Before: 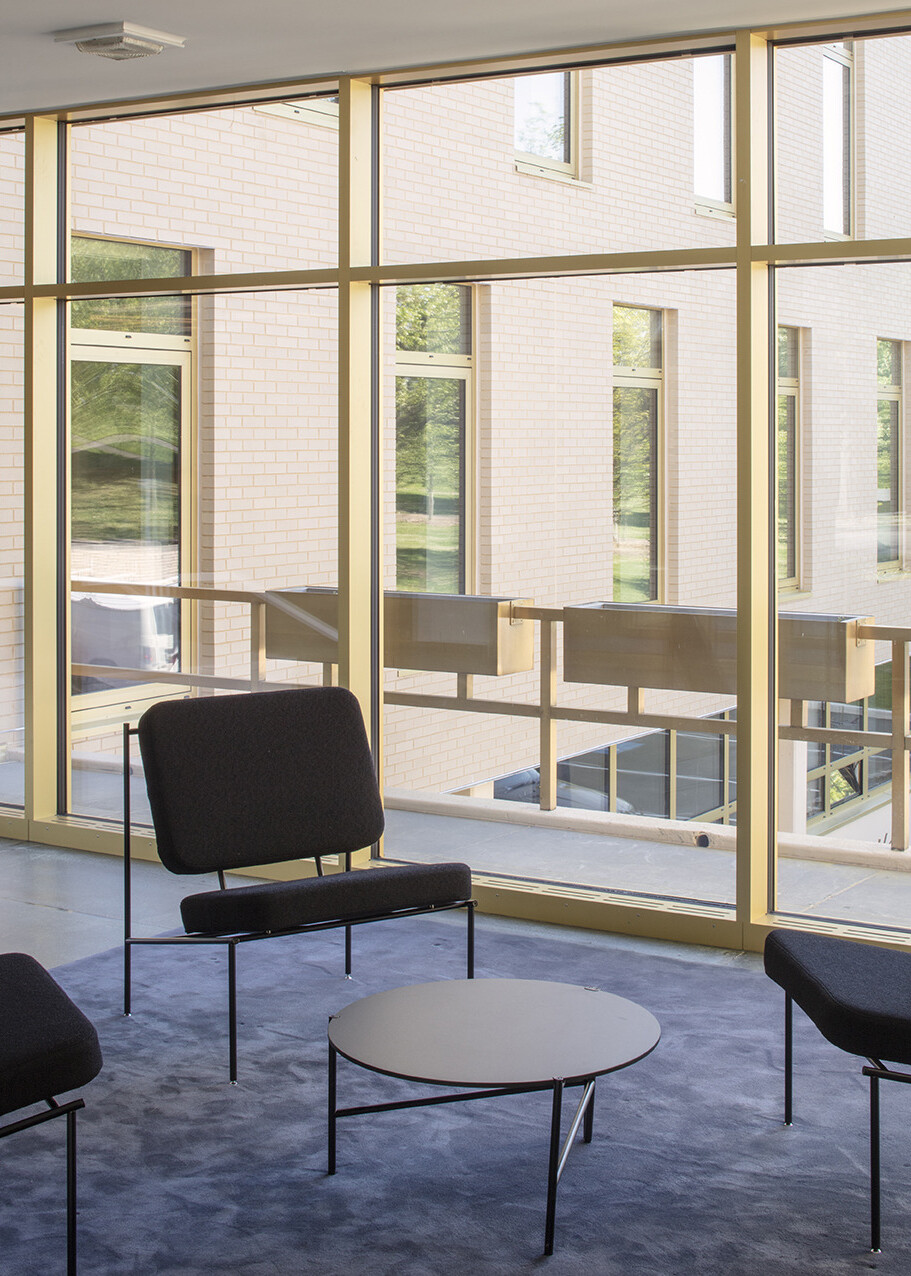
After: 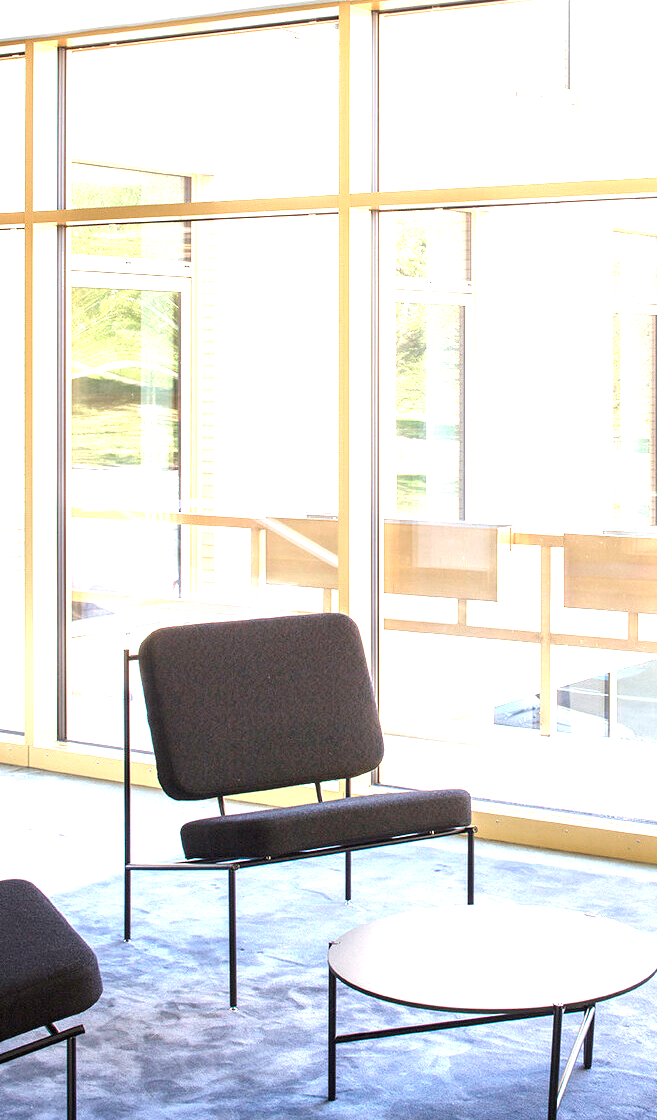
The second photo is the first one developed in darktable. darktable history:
crop: top 5.803%, right 27.864%, bottom 5.804%
white balance: emerald 1
exposure: black level correction 0, exposure 2.138 EV, compensate exposure bias true, compensate highlight preservation false
